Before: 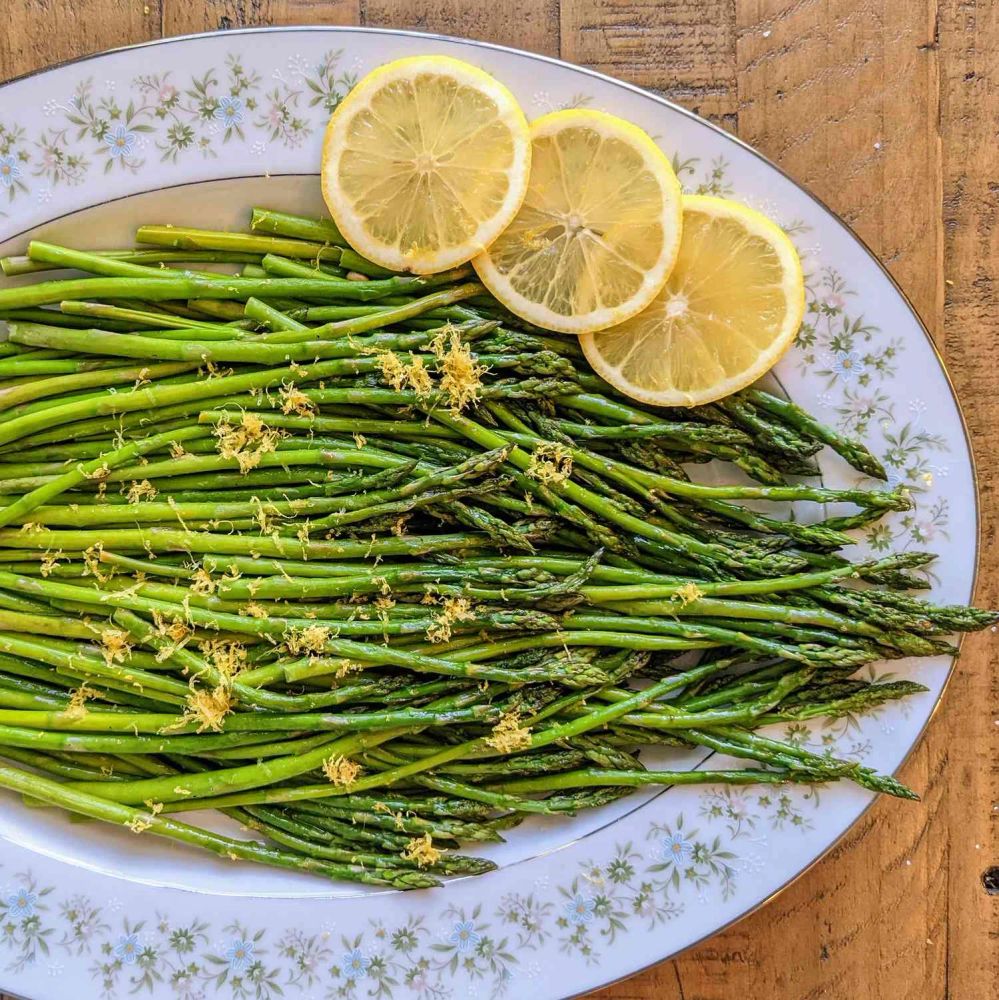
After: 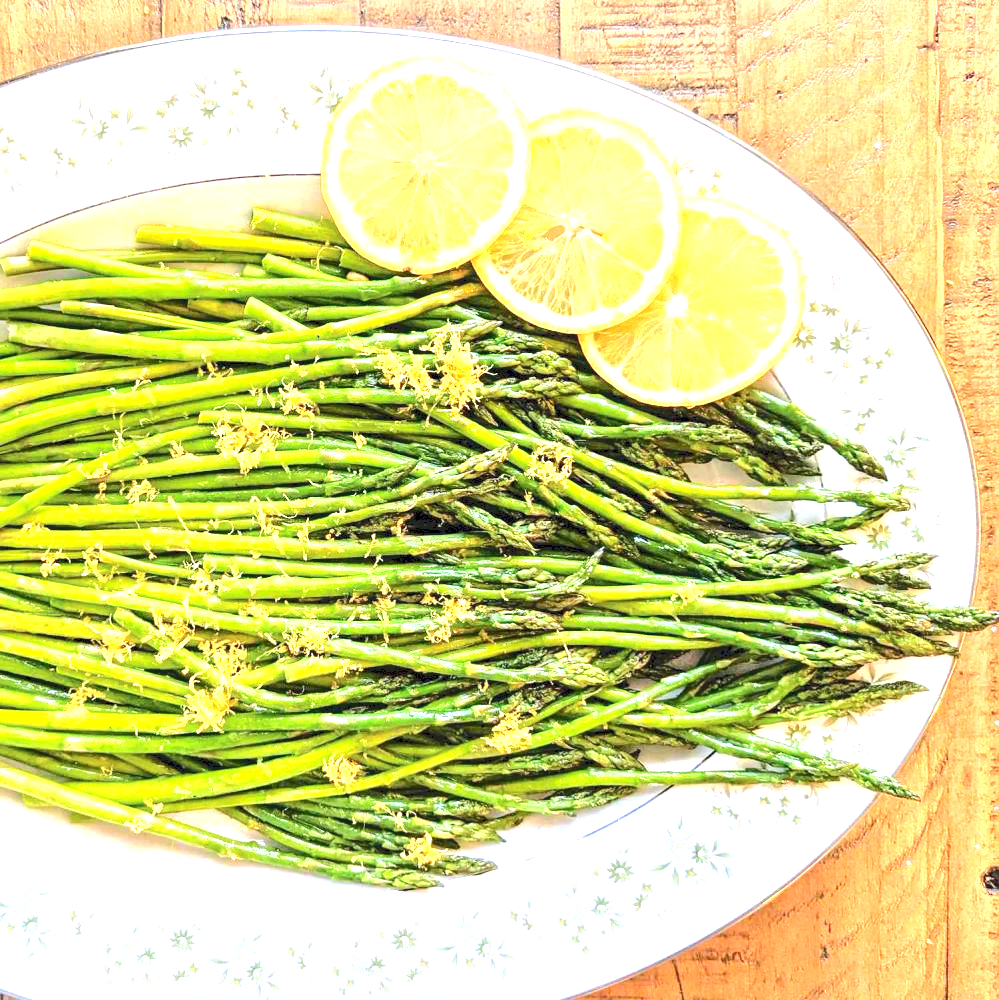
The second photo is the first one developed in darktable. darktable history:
exposure: black level correction 0.001, exposure 1.729 EV, compensate highlight preservation false
tone curve: curves: ch0 [(0, 0) (0.003, 0.126) (0.011, 0.129) (0.025, 0.129) (0.044, 0.136) (0.069, 0.145) (0.1, 0.162) (0.136, 0.182) (0.177, 0.211) (0.224, 0.254) (0.277, 0.307) (0.335, 0.366) (0.399, 0.441) (0.468, 0.533) (0.543, 0.624) (0.623, 0.702) (0.709, 0.774) (0.801, 0.835) (0.898, 0.904) (1, 1)], color space Lab, independent channels, preserve colors none
